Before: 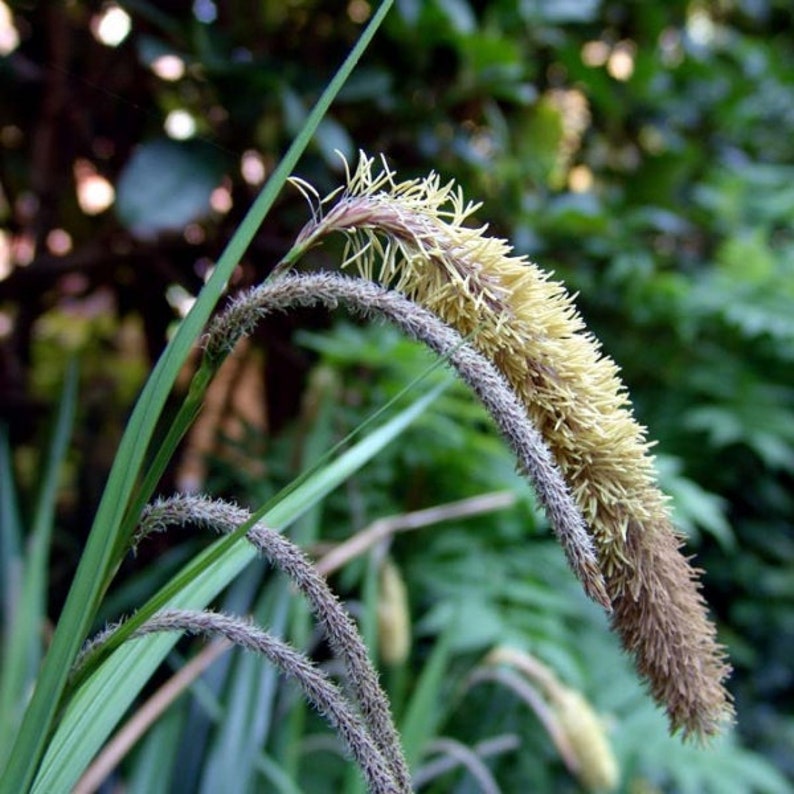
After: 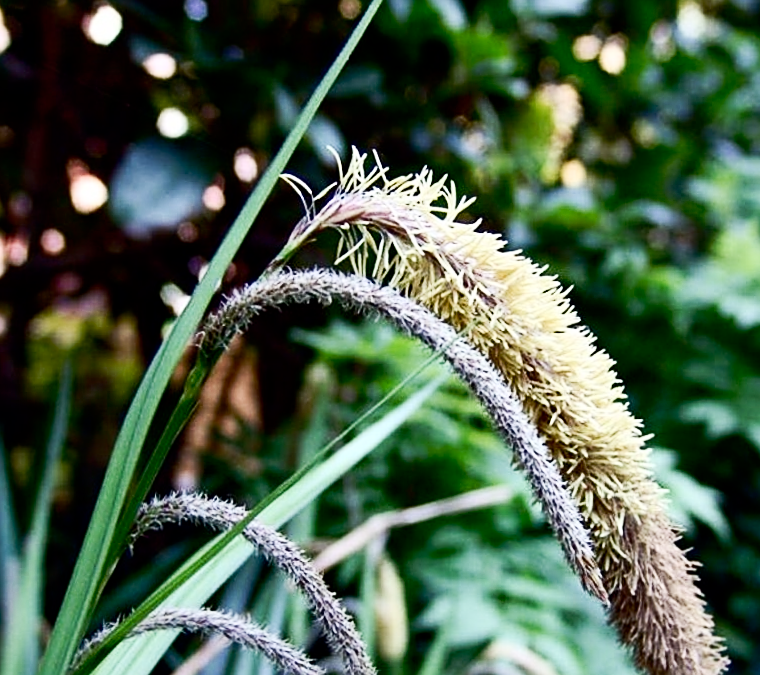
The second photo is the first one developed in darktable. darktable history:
exposure: compensate highlight preservation false
crop and rotate: angle 0.593°, left 0.228%, right 3.047%, bottom 14.076%
contrast brightness saturation: contrast 0.277
tone curve: curves: ch0 [(0, 0) (0.004, 0.001) (0.133, 0.16) (0.325, 0.399) (0.475, 0.588) (0.832, 0.903) (1, 1)], preserve colors none
sharpen: on, module defaults
